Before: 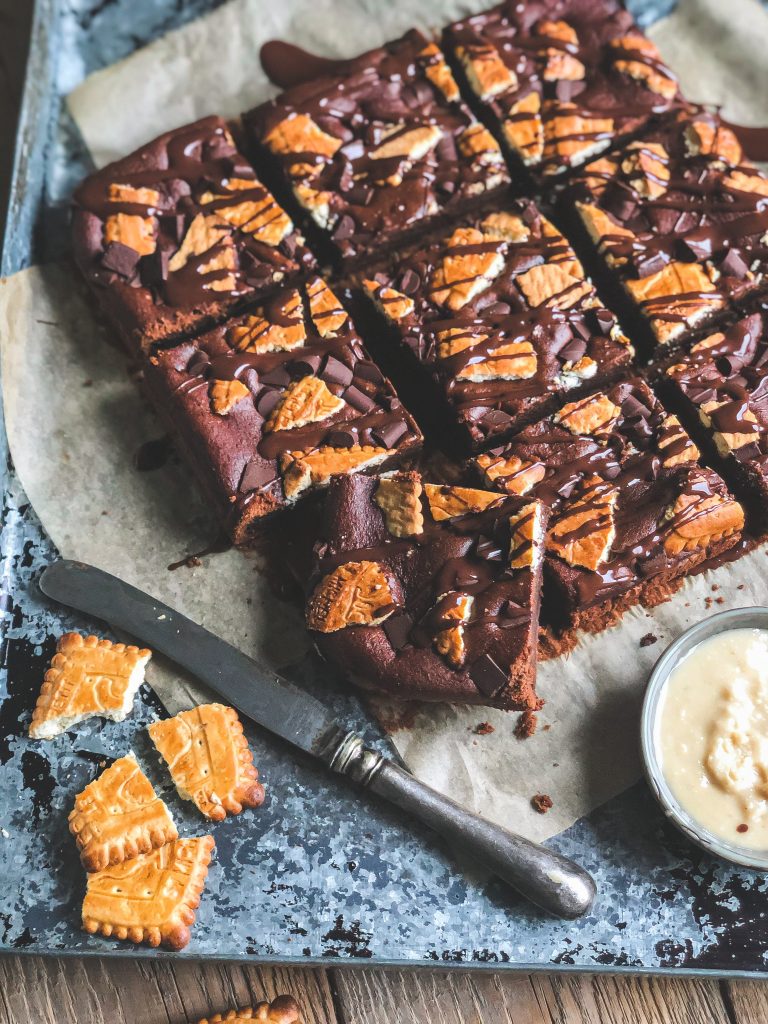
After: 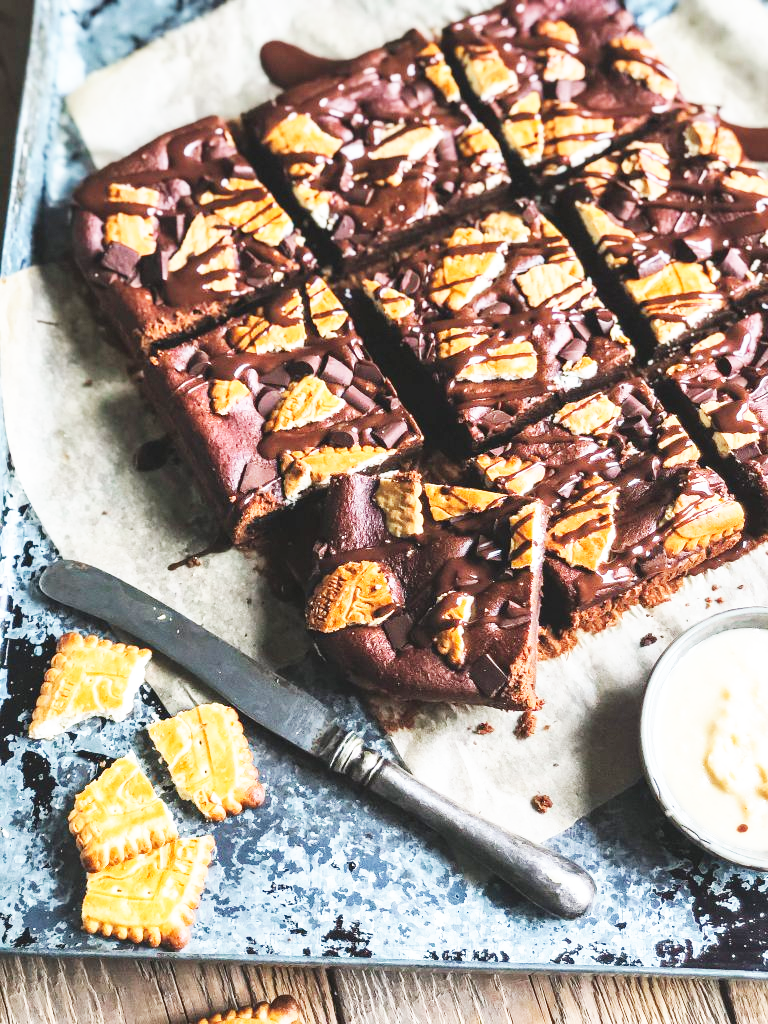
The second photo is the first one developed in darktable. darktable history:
base curve: curves: ch0 [(0, 0) (0.007, 0.004) (0.027, 0.03) (0.046, 0.07) (0.207, 0.54) (0.442, 0.872) (0.673, 0.972) (1, 1)], preserve colors none
contrast brightness saturation: saturation -0.1
color balance rgb: saturation formula JzAzBz (2021)
